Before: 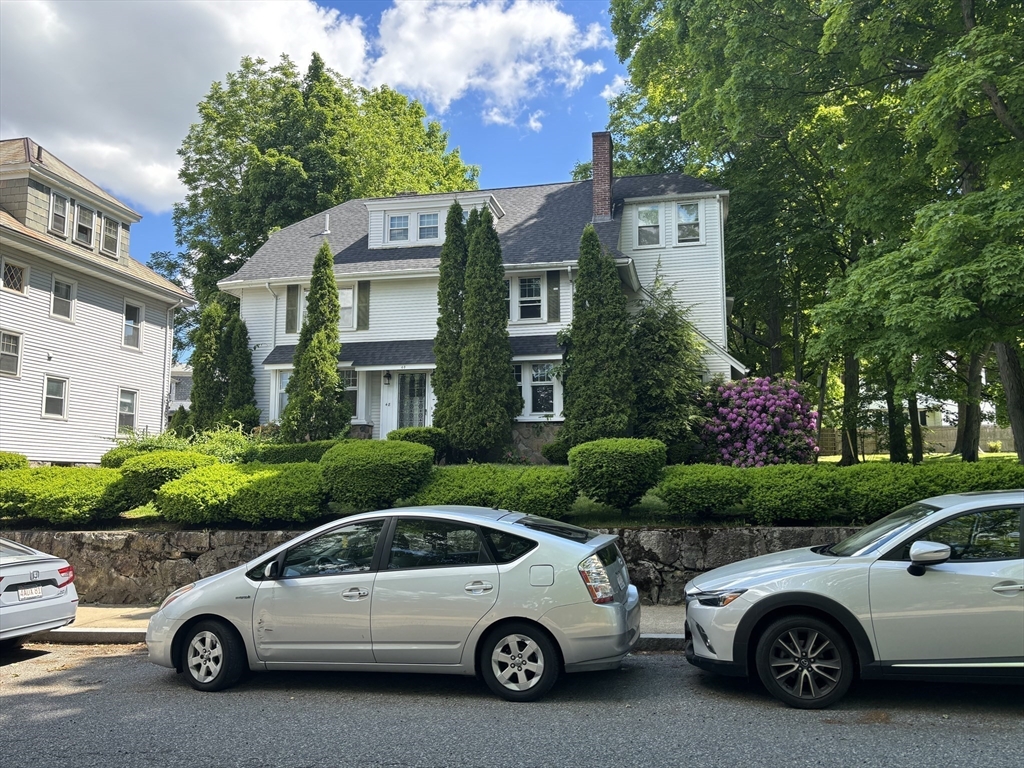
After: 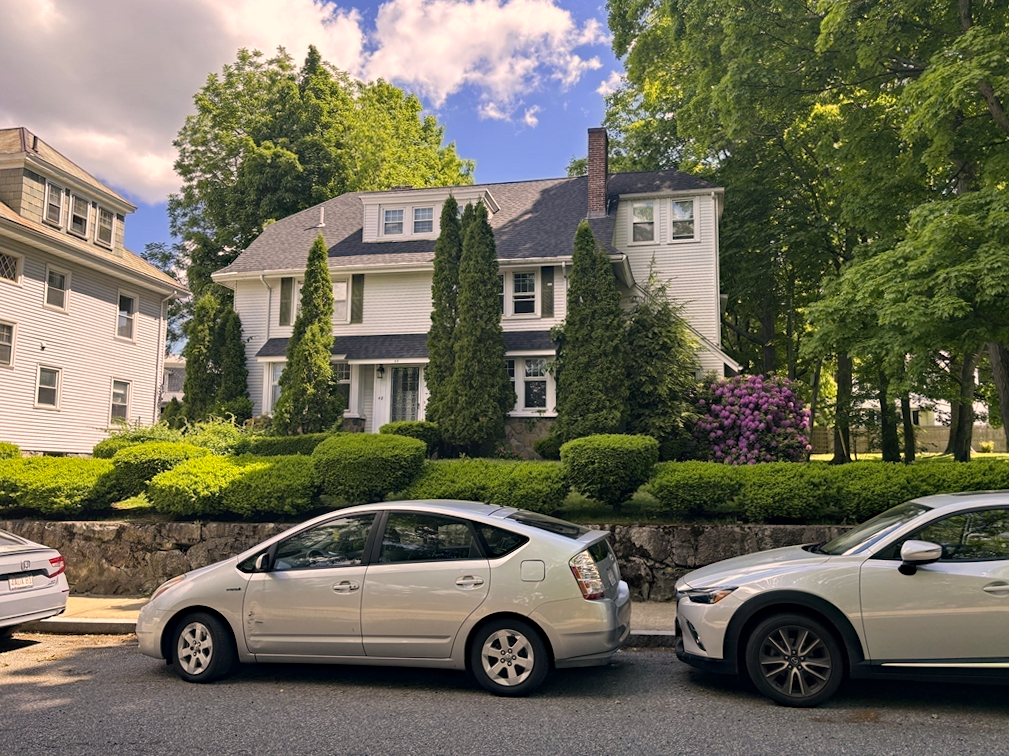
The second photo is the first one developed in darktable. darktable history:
color correction: highlights a* 11.43, highlights b* 12.19
haze removal: compatibility mode true, adaptive false
crop and rotate: angle -0.63°
